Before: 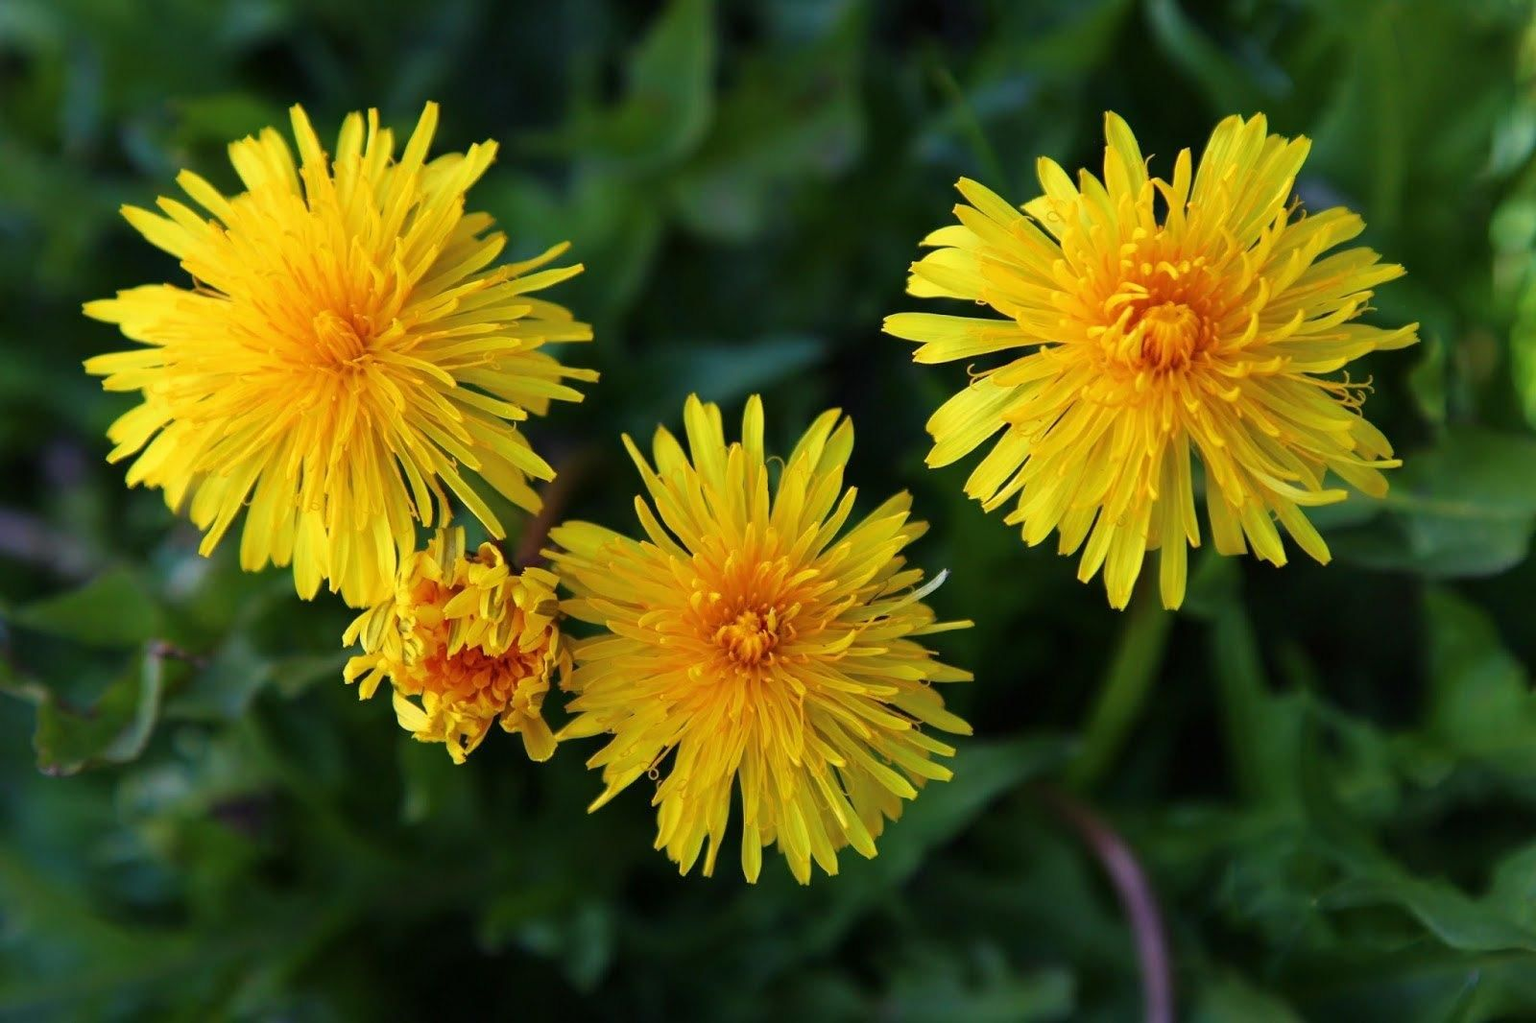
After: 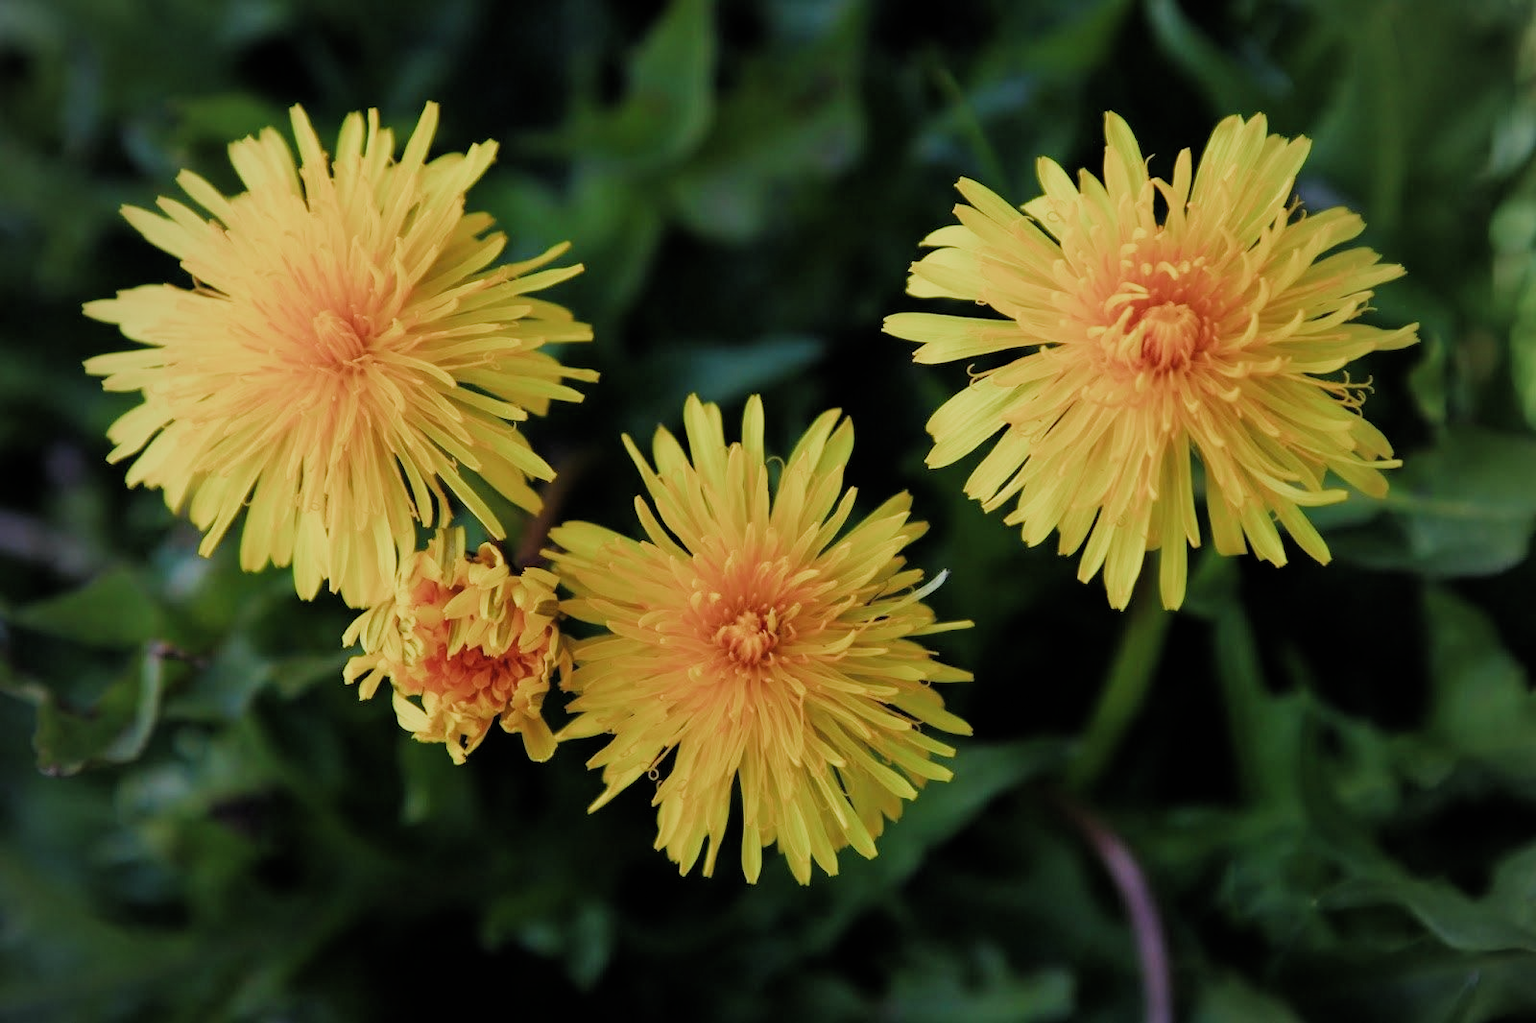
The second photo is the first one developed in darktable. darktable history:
filmic rgb: black relative exposure -7.65 EV, white relative exposure 4.56 EV, hardness 3.61, color science v4 (2020)
vignetting: fall-off start 74.54%, fall-off radius 66.3%, unbound false
